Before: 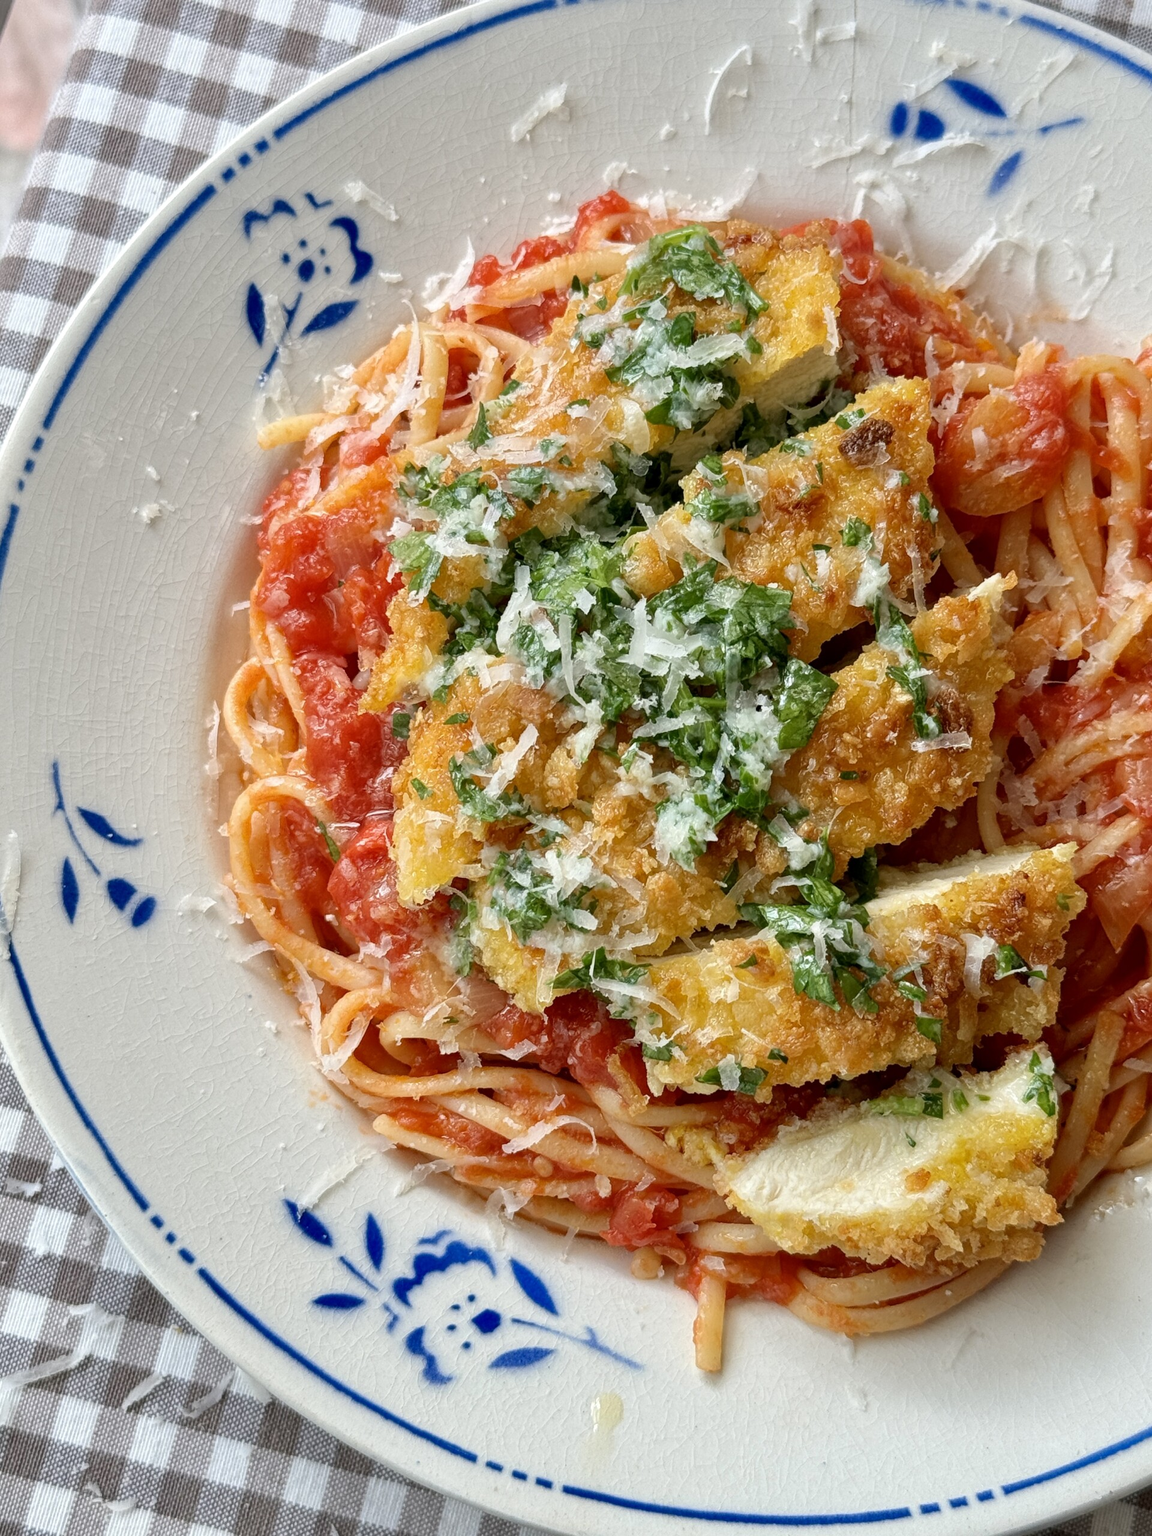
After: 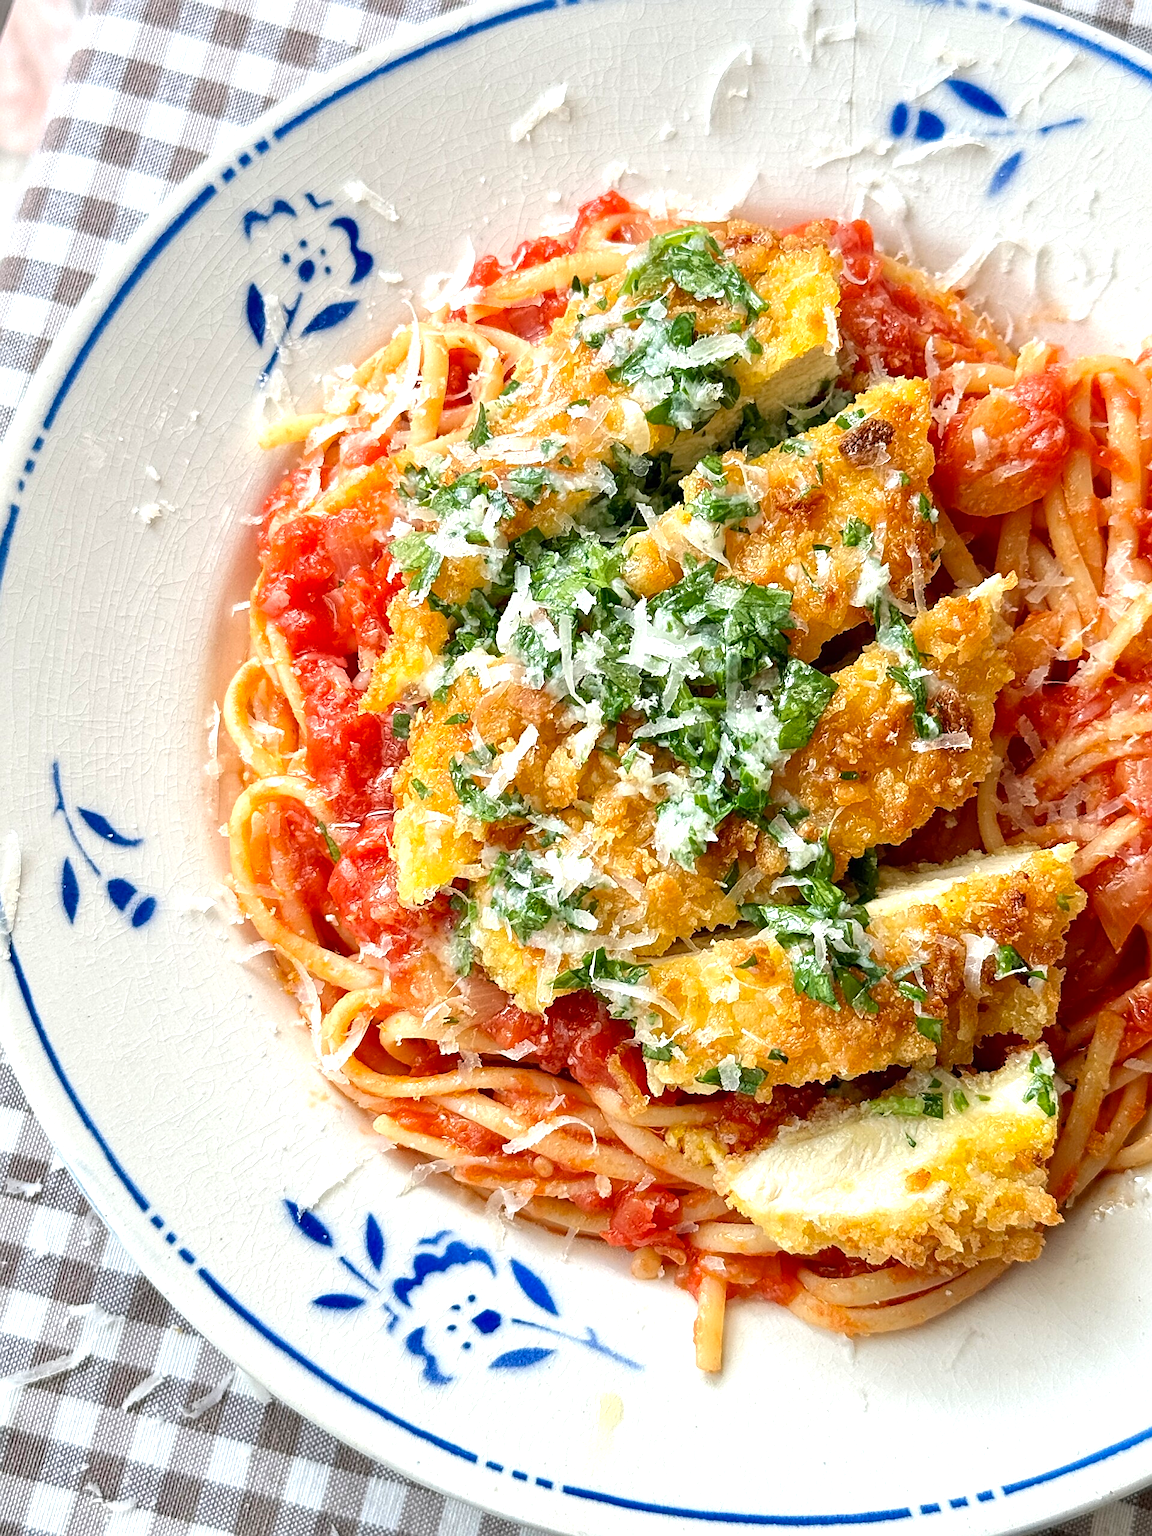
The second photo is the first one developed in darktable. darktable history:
exposure: black level correction 0, exposure 0.694 EV, compensate exposure bias true, compensate highlight preservation false
sharpen: on, module defaults
